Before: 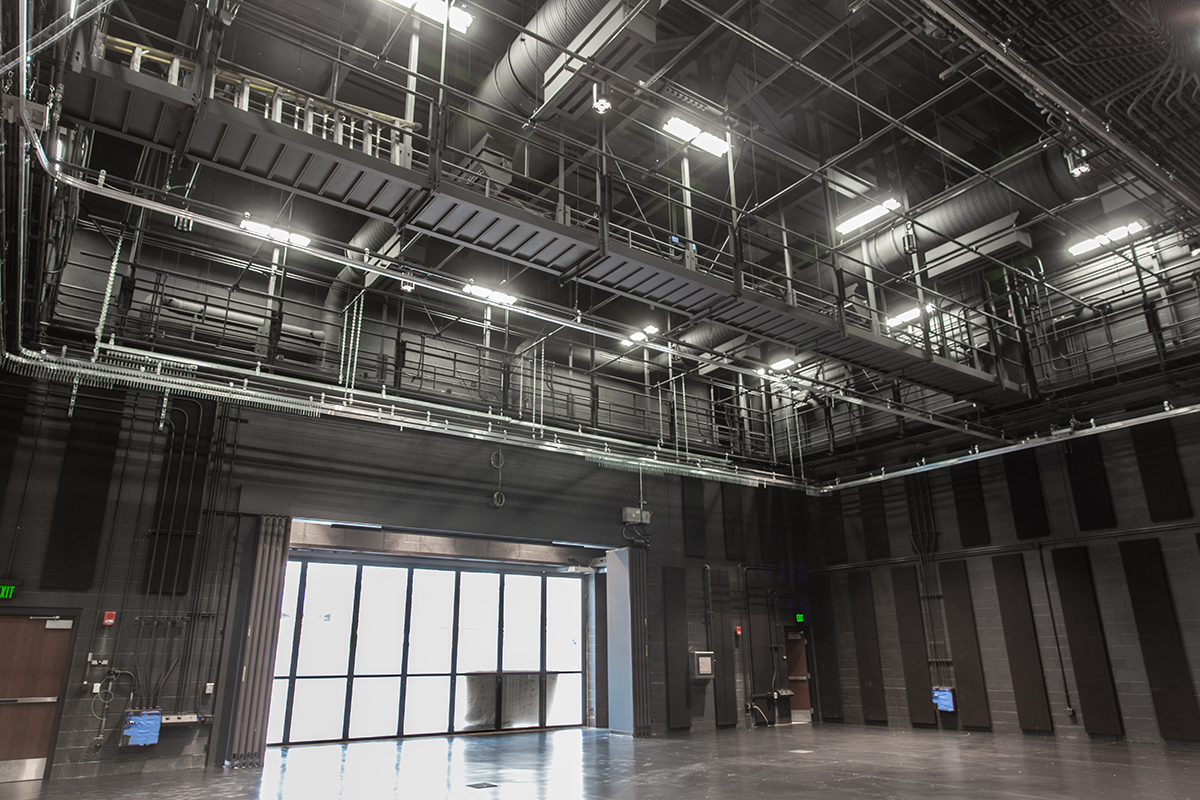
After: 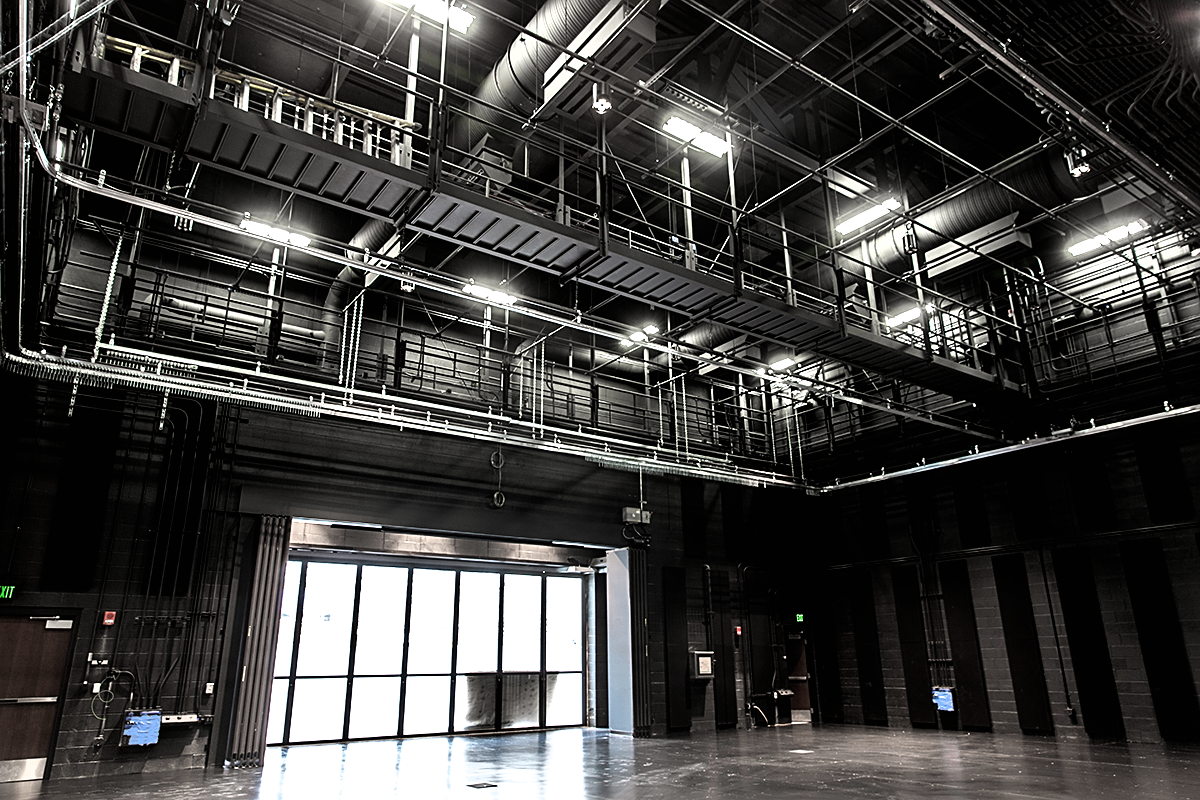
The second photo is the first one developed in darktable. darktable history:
sharpen: on, module defaults
filmic rgb: black relative exposure -8.2 EV, white relative exposure 2.2 EV, threshold 3 EV, hardness 7.11, latitude 85.74%, contrast 1.696, highlights saturation mix -4%, shadows ↔ highlights balance -2.69%, color science v5 (2021), contrast in shadows safe, contrast in highlights safe, enable highlight reconstruction true
